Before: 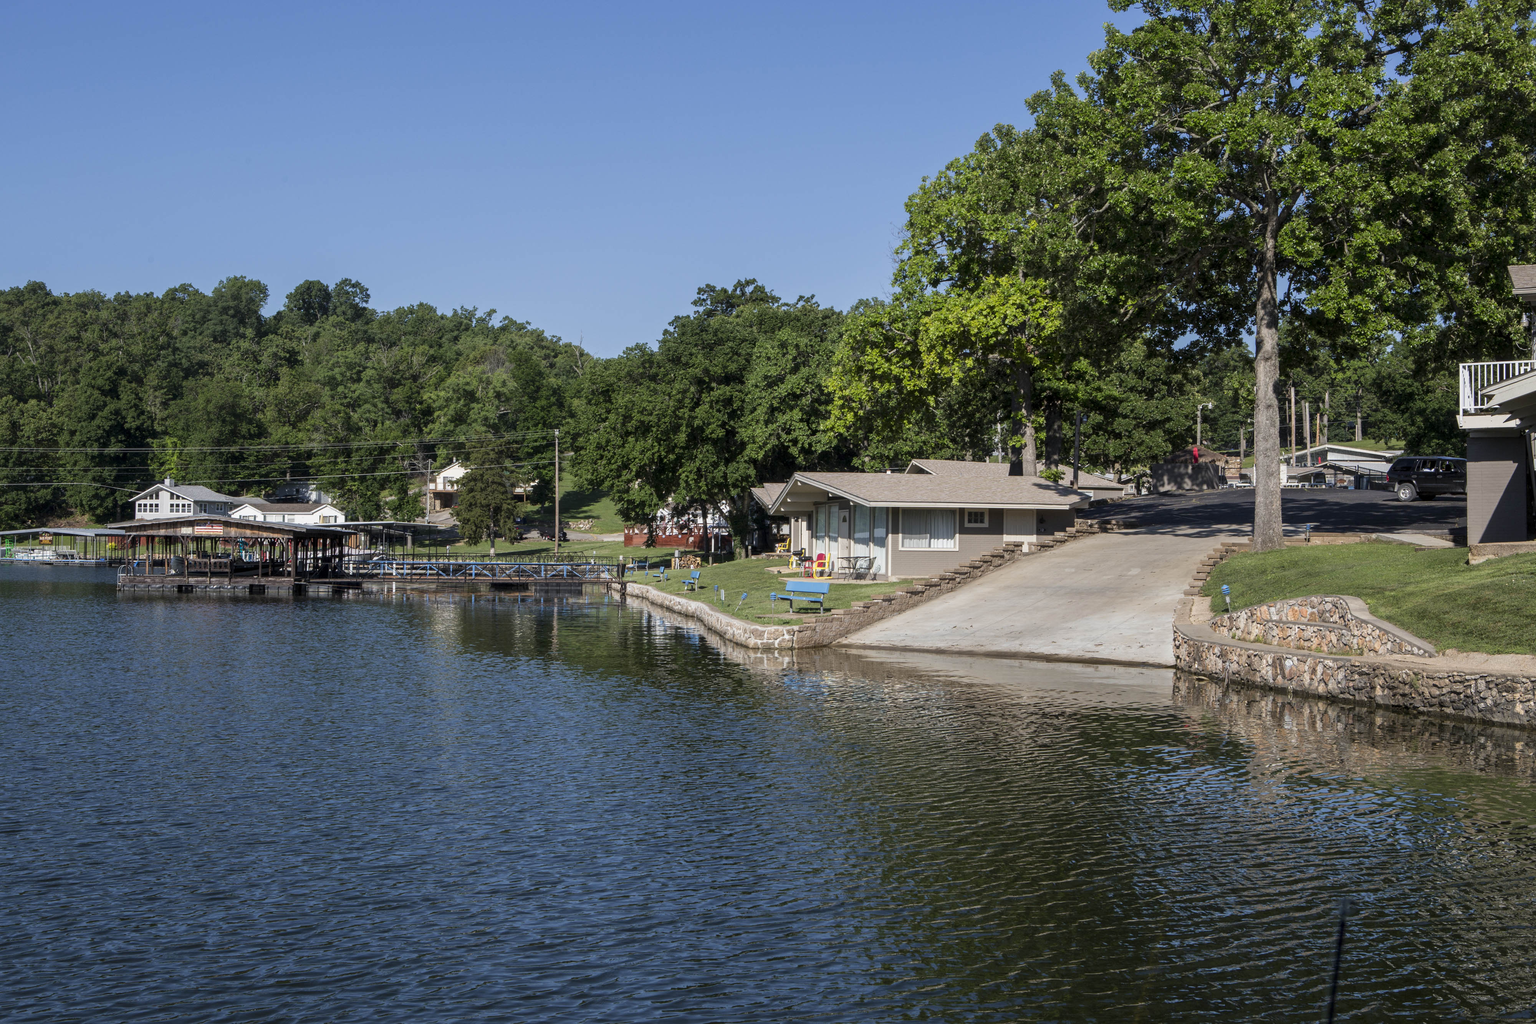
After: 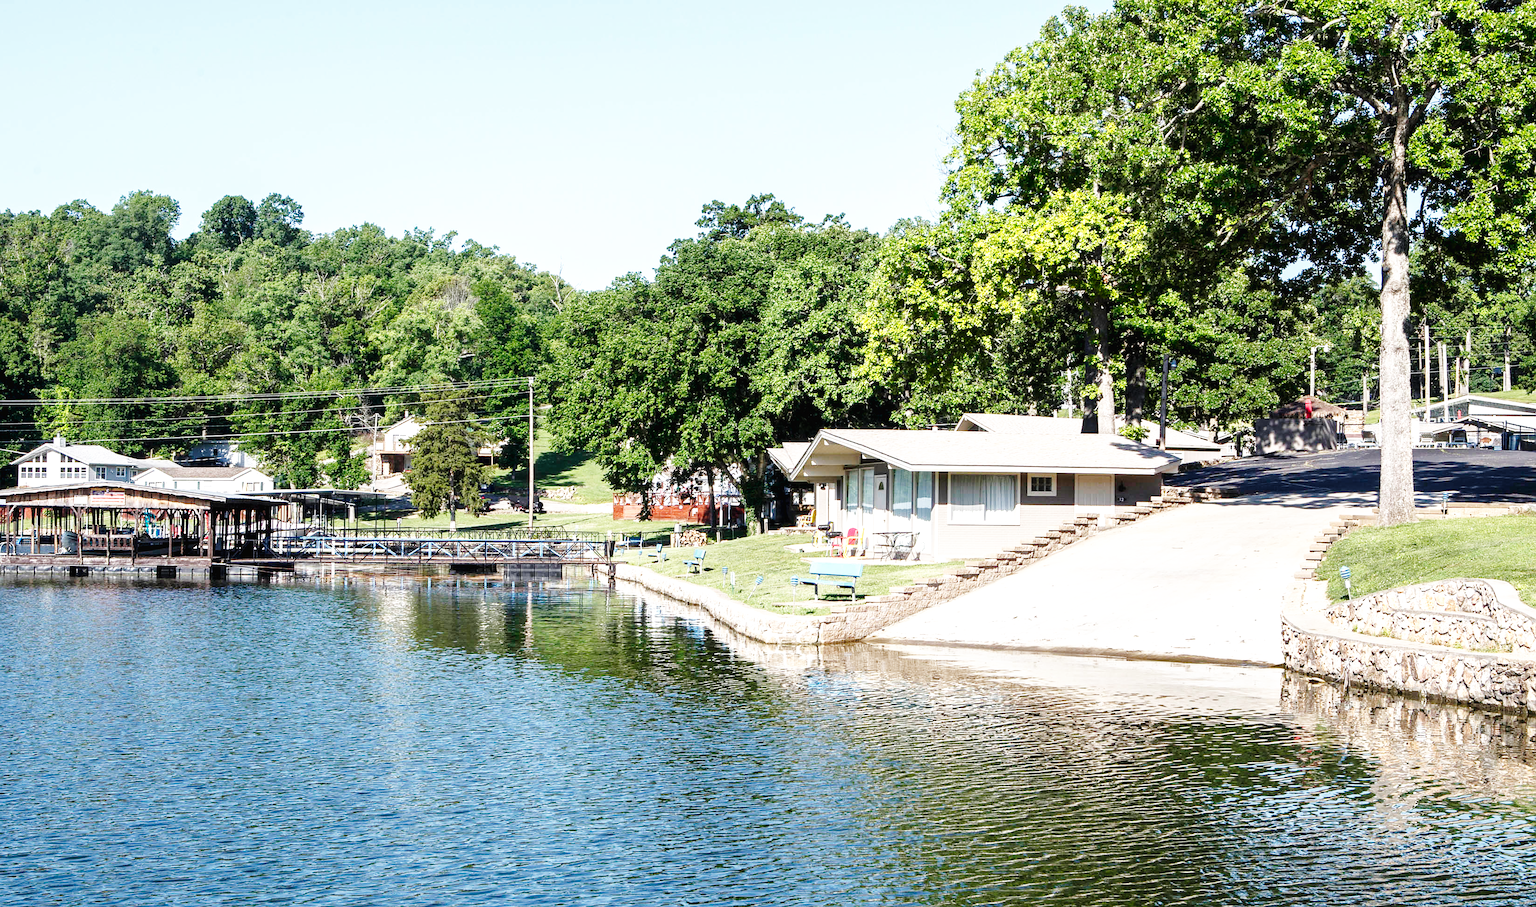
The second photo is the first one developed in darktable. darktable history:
contrast brightness saturation: saturation -0.033
crop: left 7.872%, top 11.706%, right 9.951%, bottom 15.463%
levels: mode automatic, white 99.91%
exposure: black level correction 0, exposure 1 EV, compensate highlight preservation false
sharpen: radius 1.47, amount 0.409, threshold 1.212
base curve: curves: ch0 [(0, 0.003) (0.001, 0.002) (0.006, 0.004) (0.02, 0.022) (0.048, 0.086) (0.094, 0.234) (0.162, 0.431) (0.258, 0.629) (0.385, 0.8) (0.548, 0.918) (0.751, 0.988) (1, 1)], preserve colors none
tone curve: curves: ch0 [(0, 0) (0.568, 0.517) (0.8, 0.717) (1, 1)], color space Lab, independent channels, preserve colors none
